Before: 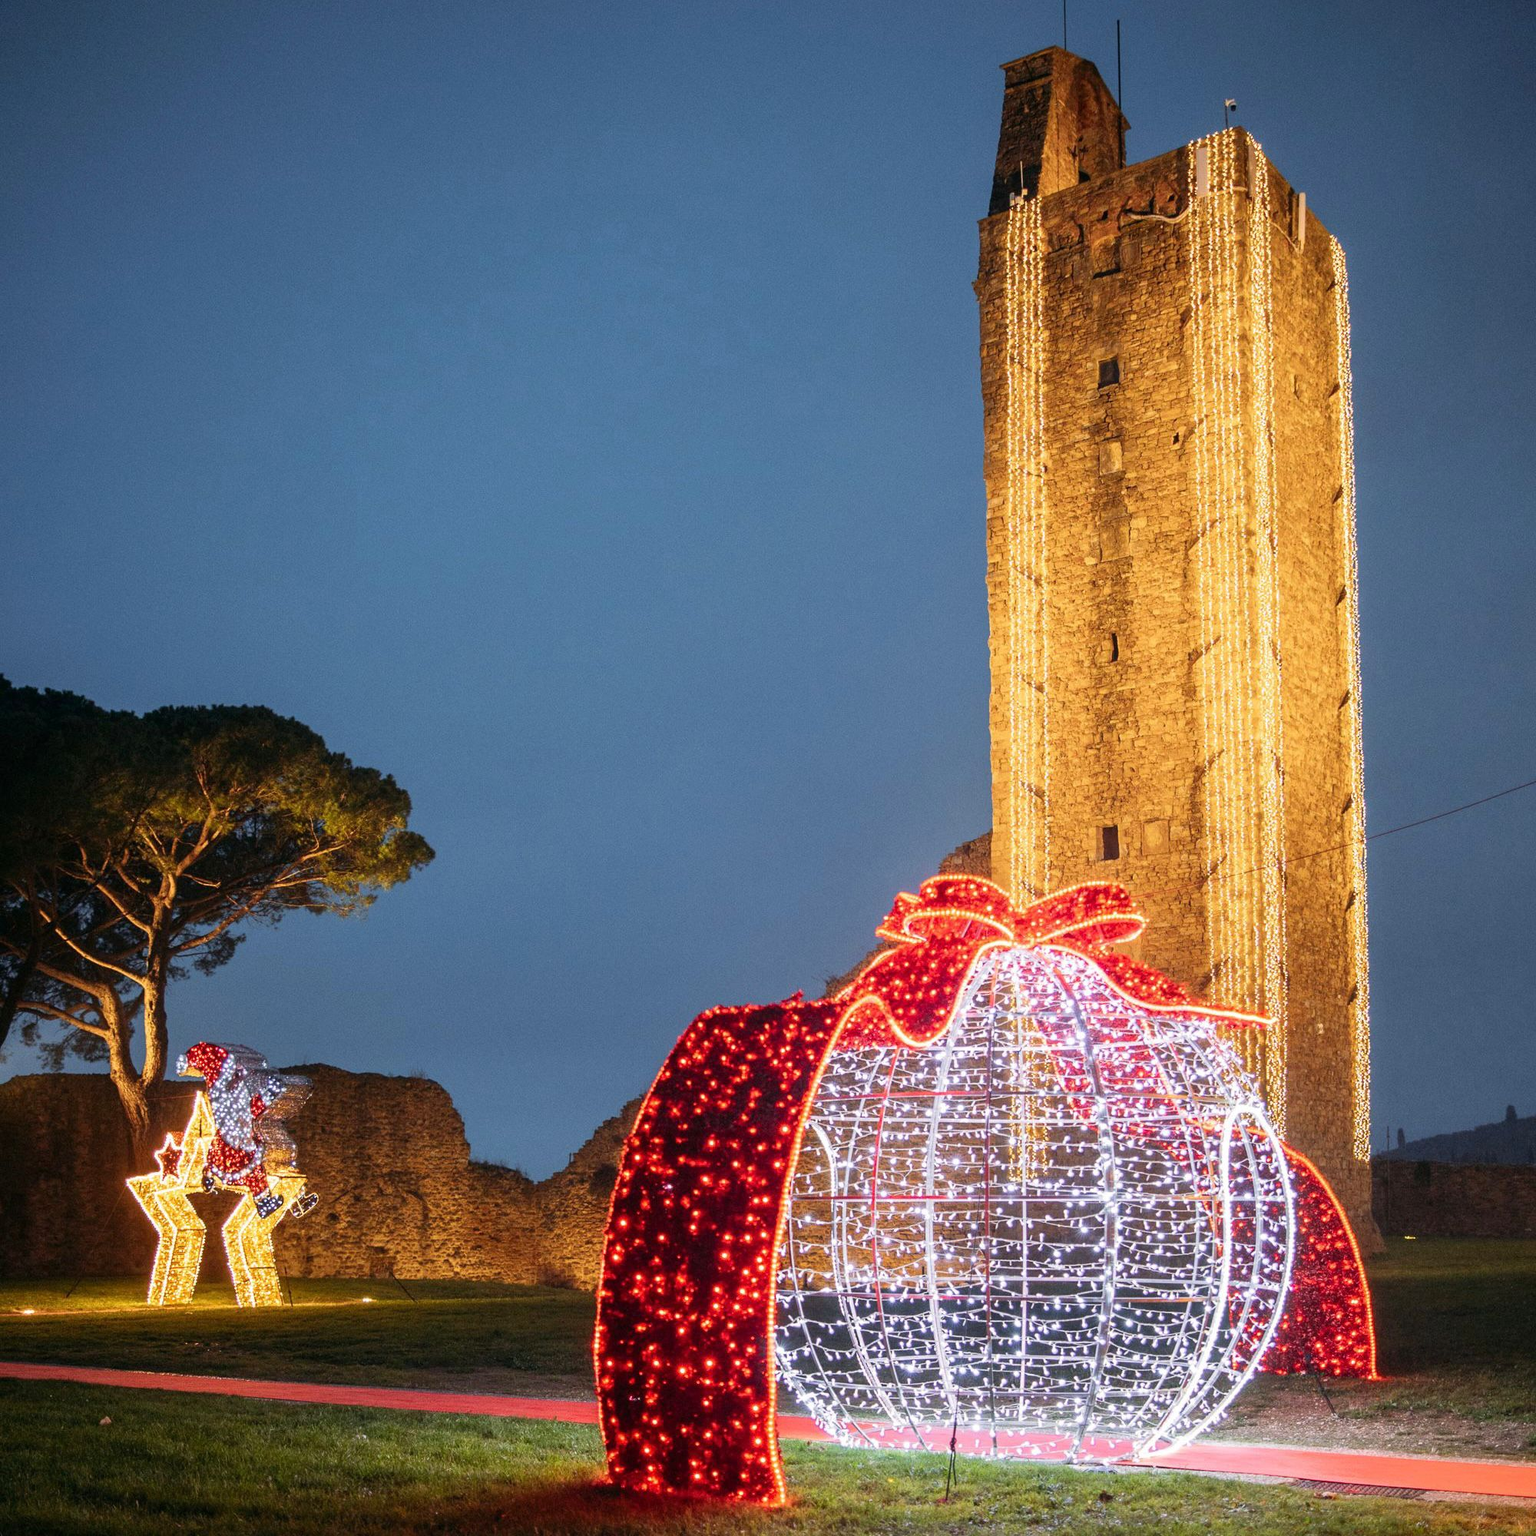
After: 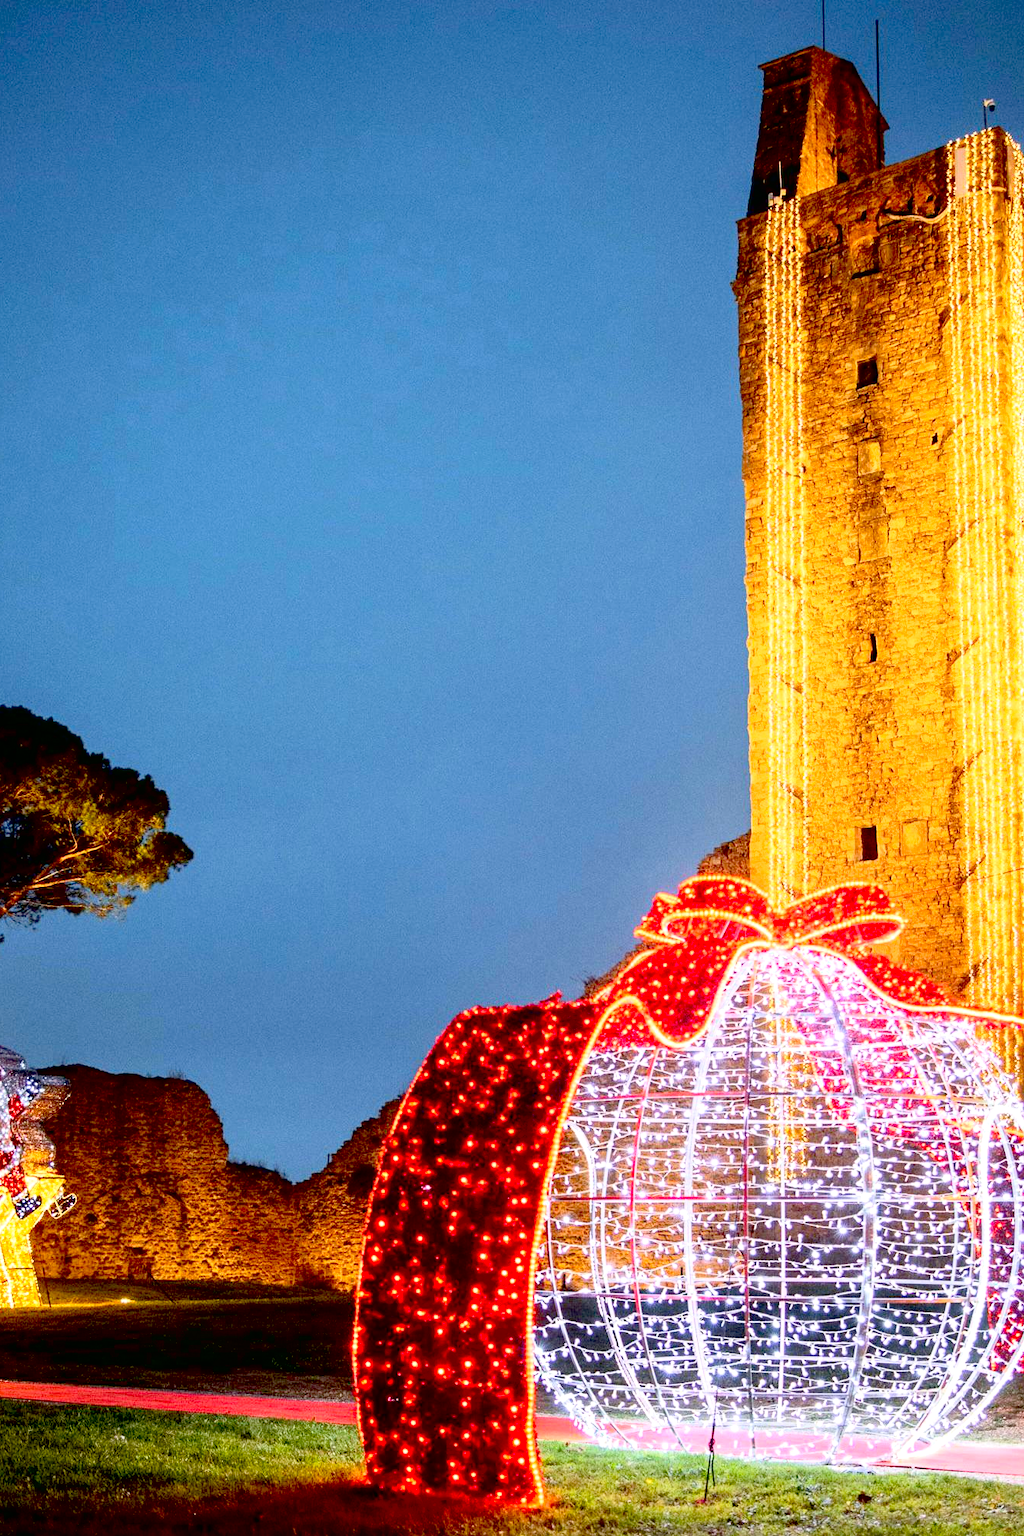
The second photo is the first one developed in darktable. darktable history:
local contrast: mode bilateral grid, contrast 100, coarseness 100, detail 94%, midtone range 0.2
contrast brightness saturation: contrast 0.2, brightness 0.16, saturation 0.22
crop and rotate: left 15.754%, right 17.579%
exposure: black level correction 0.031, exposure 0.304 EV, compensate highlight preservation false
